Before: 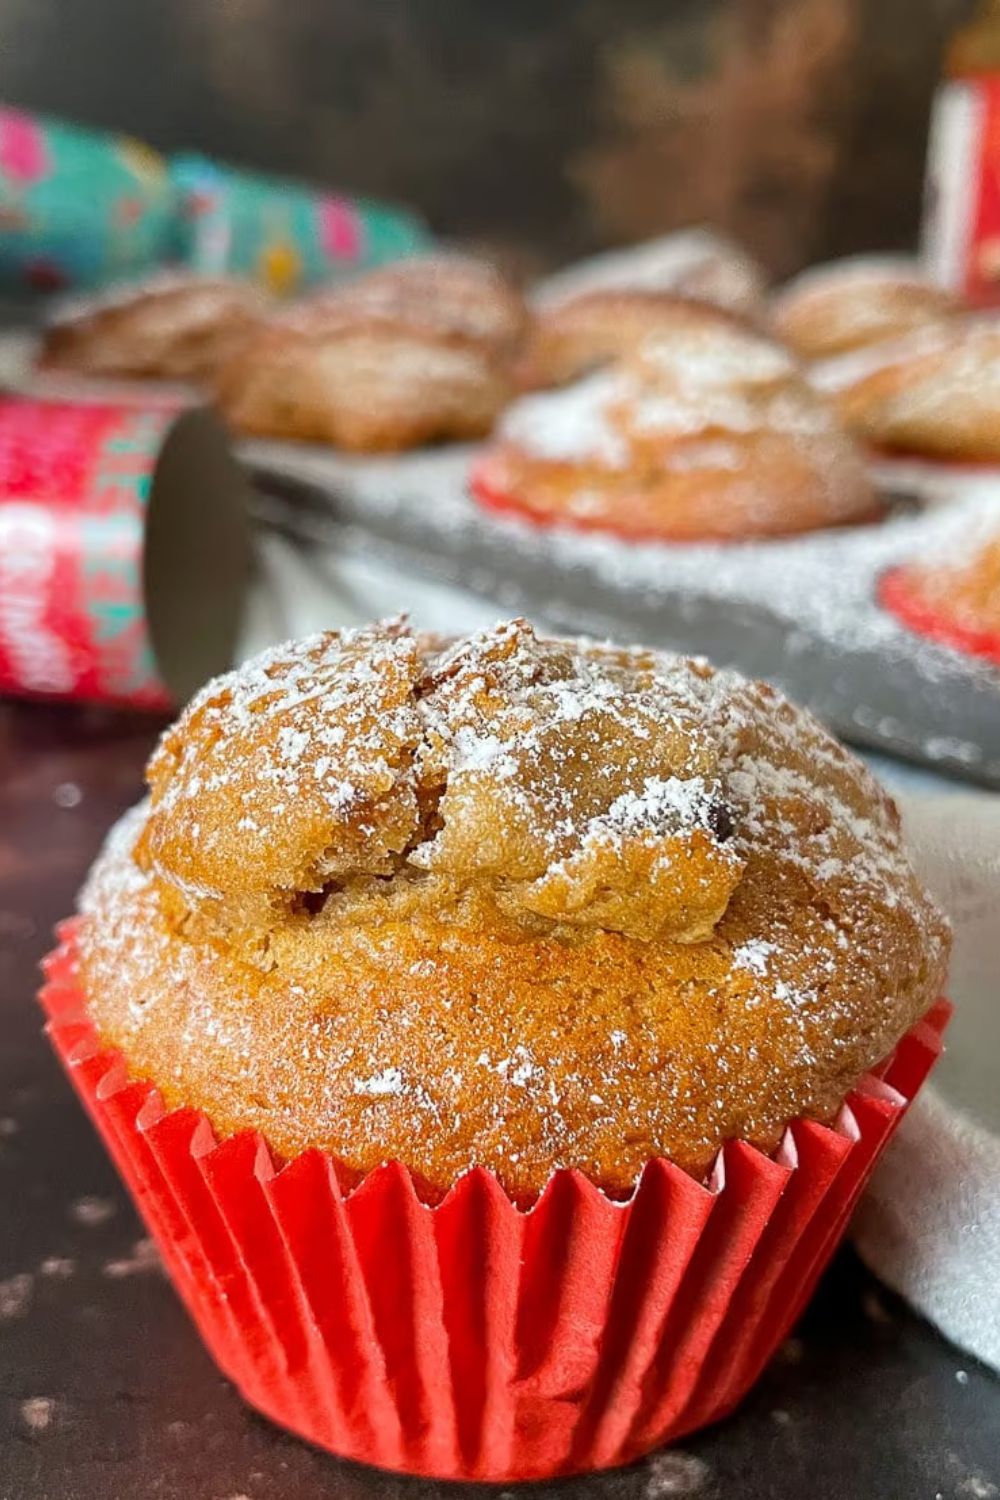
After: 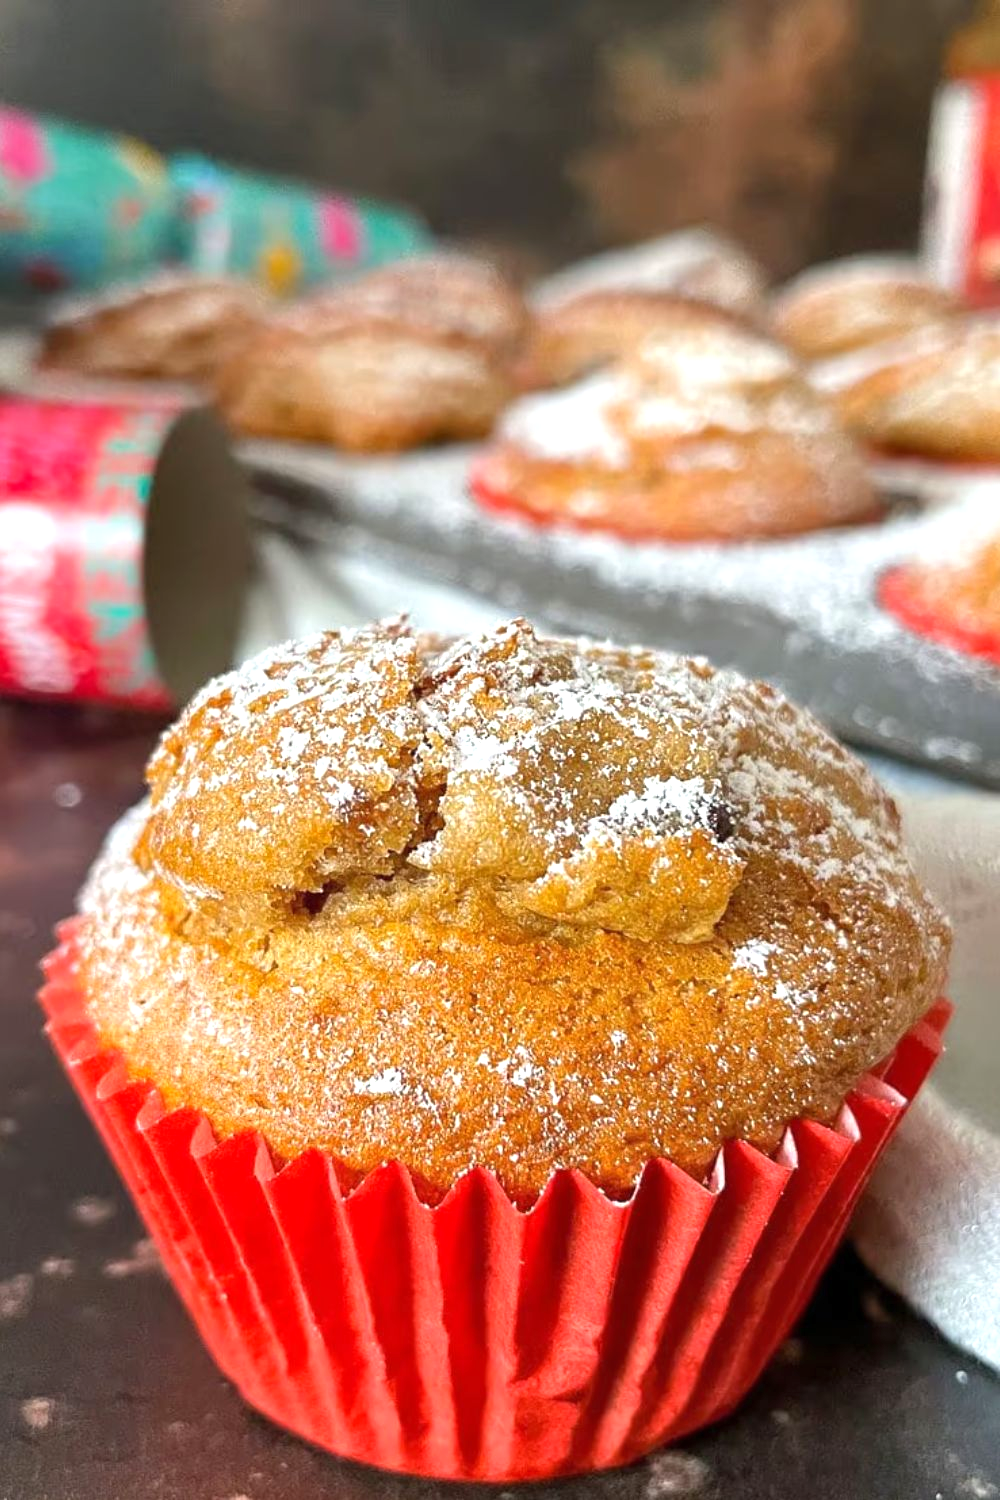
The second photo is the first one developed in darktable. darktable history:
shadows and highlights: shadows 25.79, highlights -23.86
exposure: exposure 0.461 EV, compensate highlight preservation false
